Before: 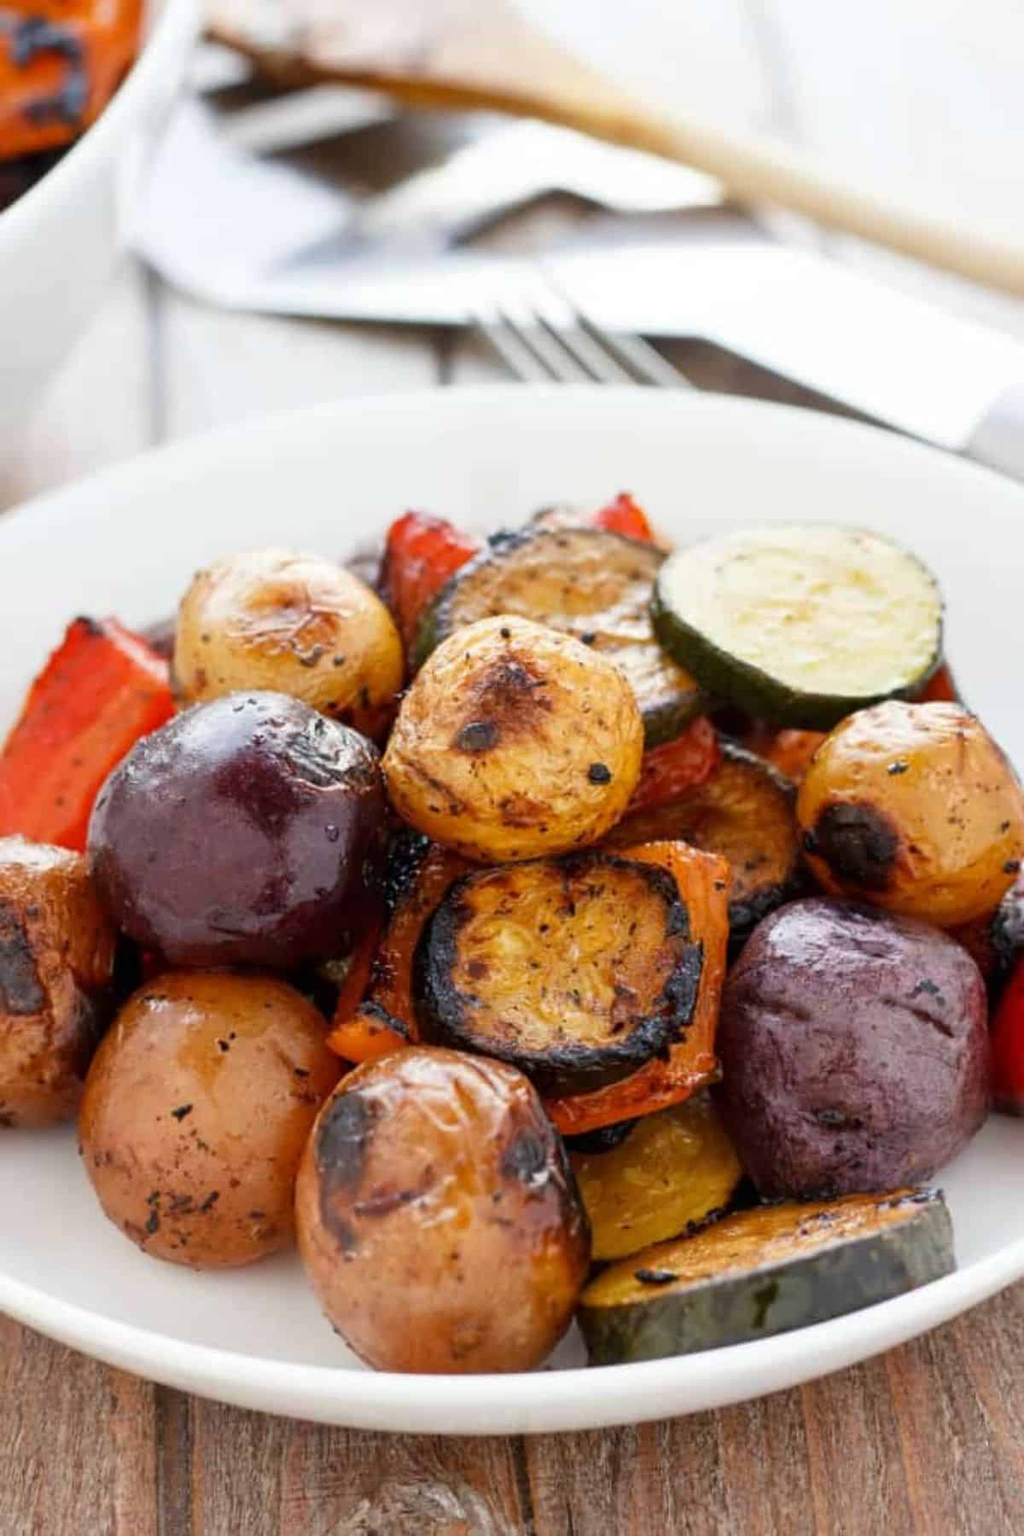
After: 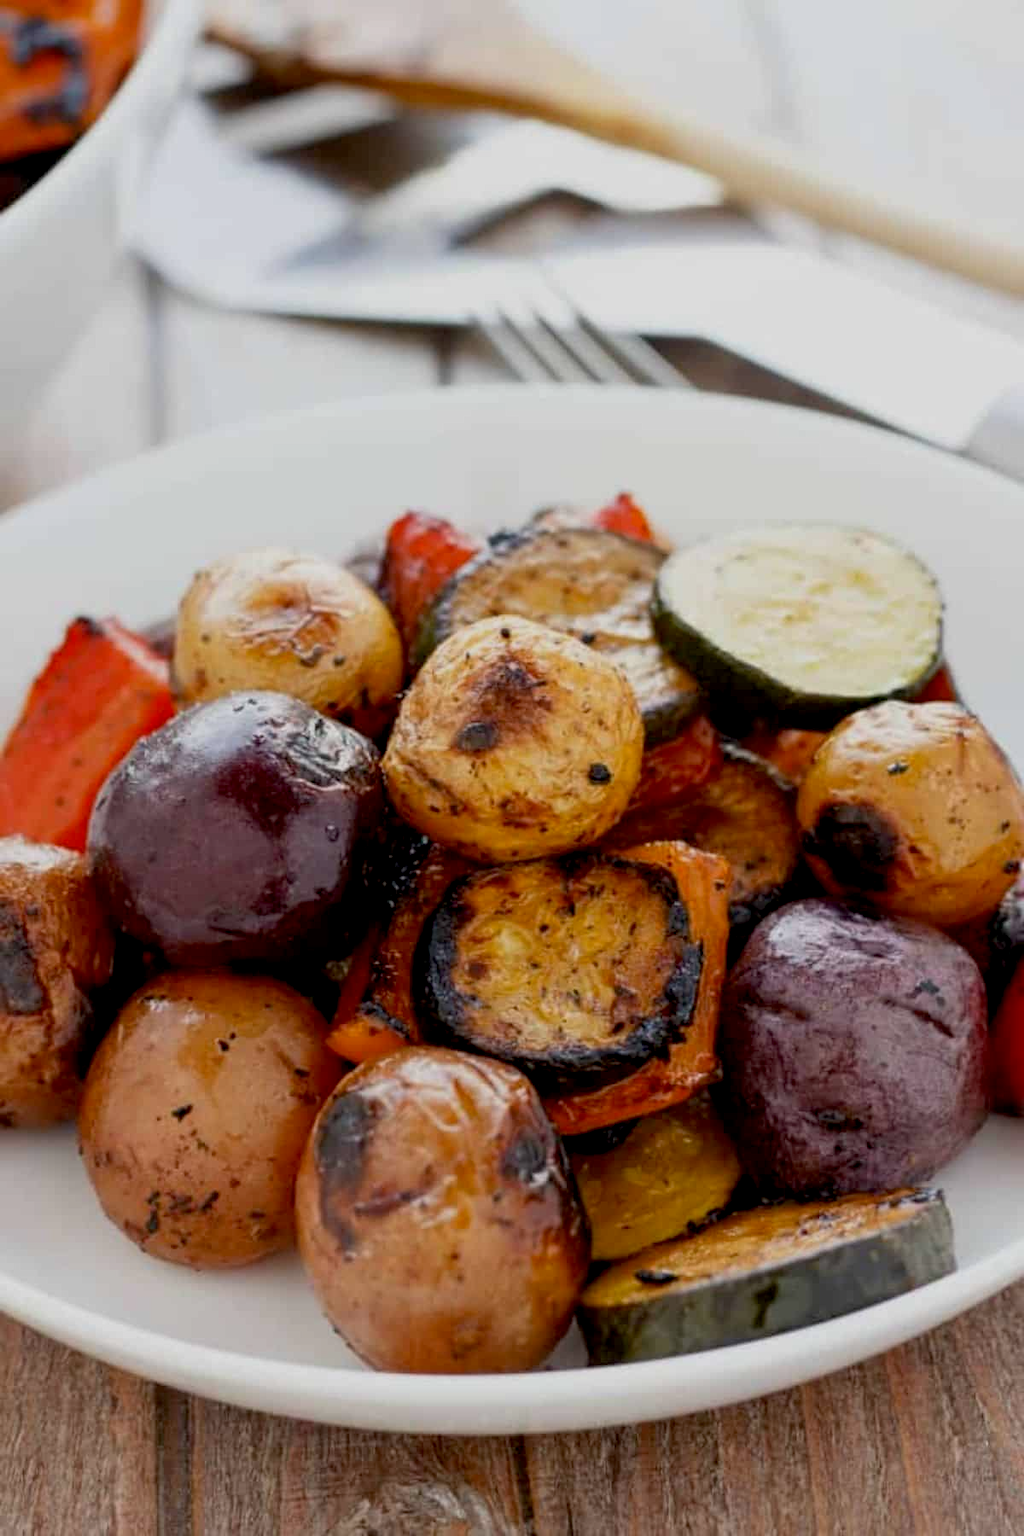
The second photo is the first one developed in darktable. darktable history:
exposure: black level correction 0.011, exposure -0.478 EV, compensate highlight preservation false
white balance: emerald 1
